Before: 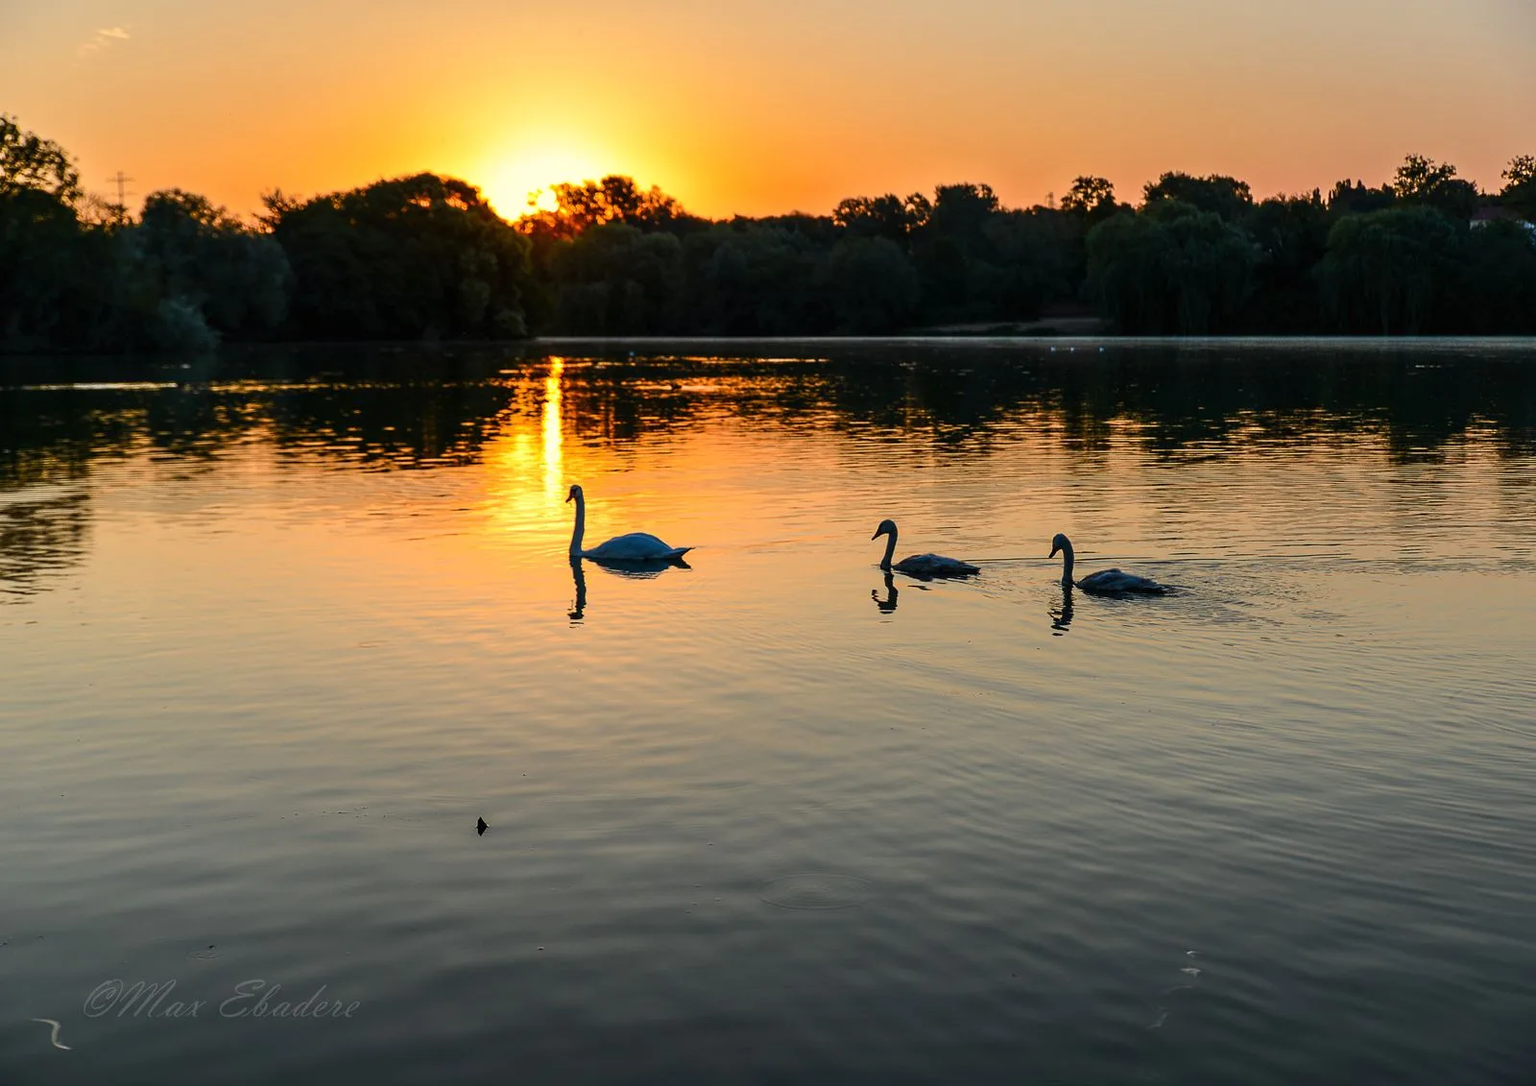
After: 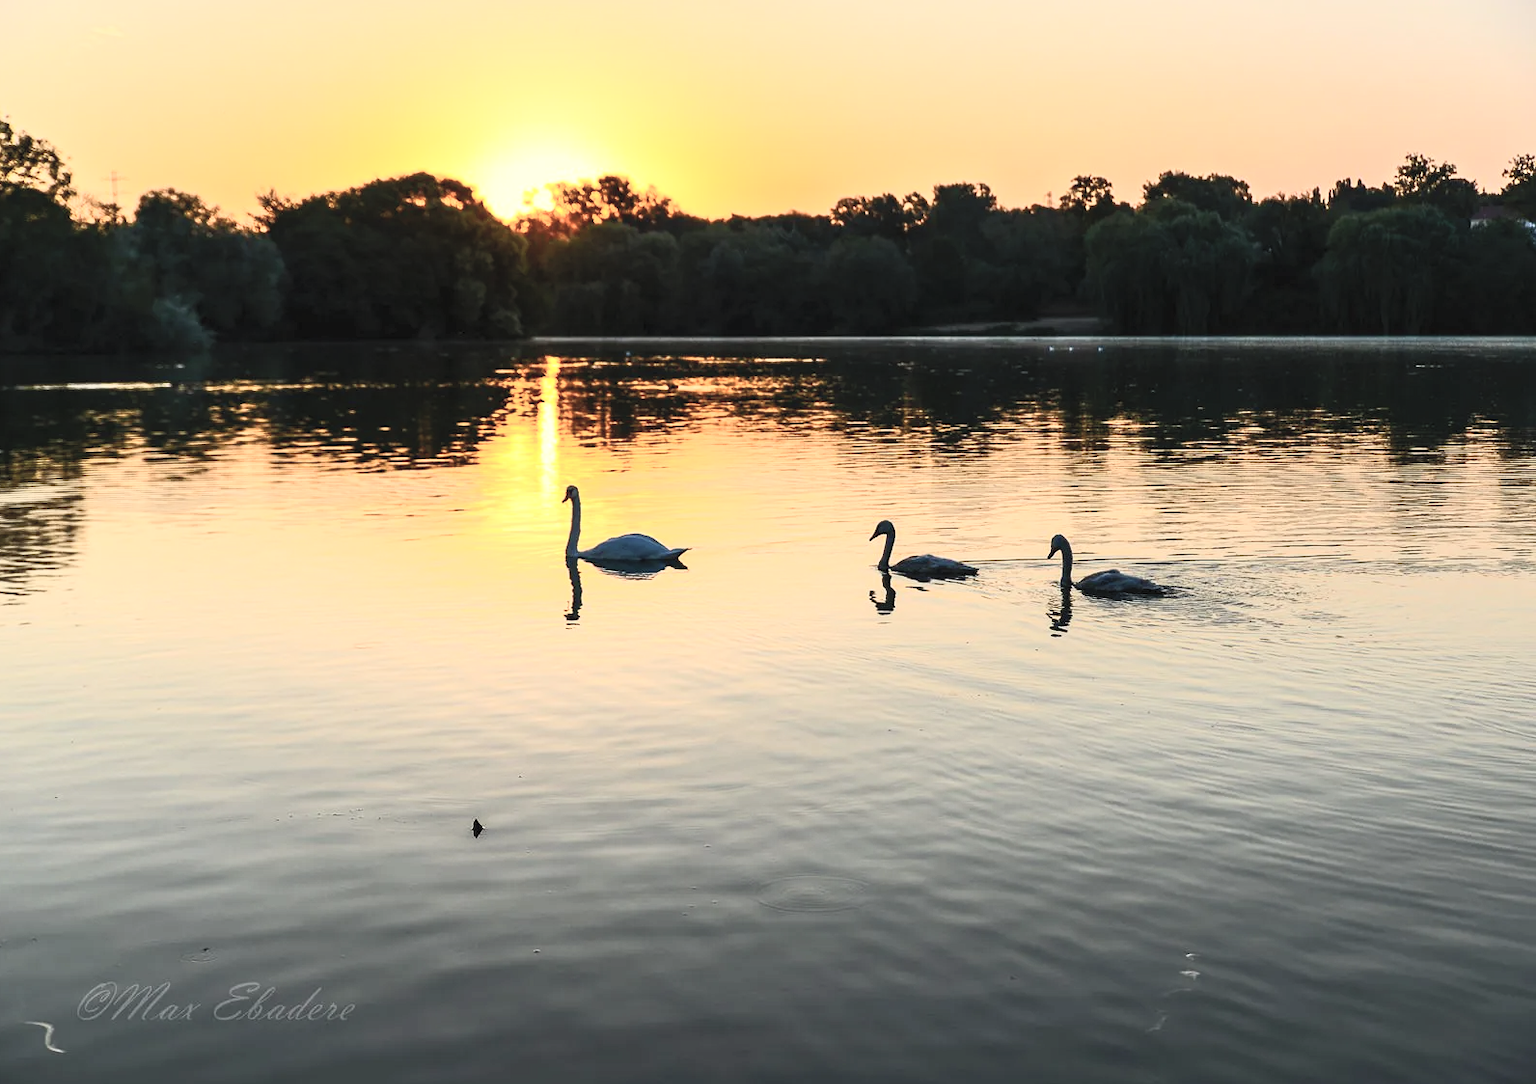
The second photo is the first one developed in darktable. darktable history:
contrast brightness saturation: contrast 0.419, brightness 0.552, saturation -0.194
crop and rotate: left 0.458%, top 0.234%, bottom 0.34%
